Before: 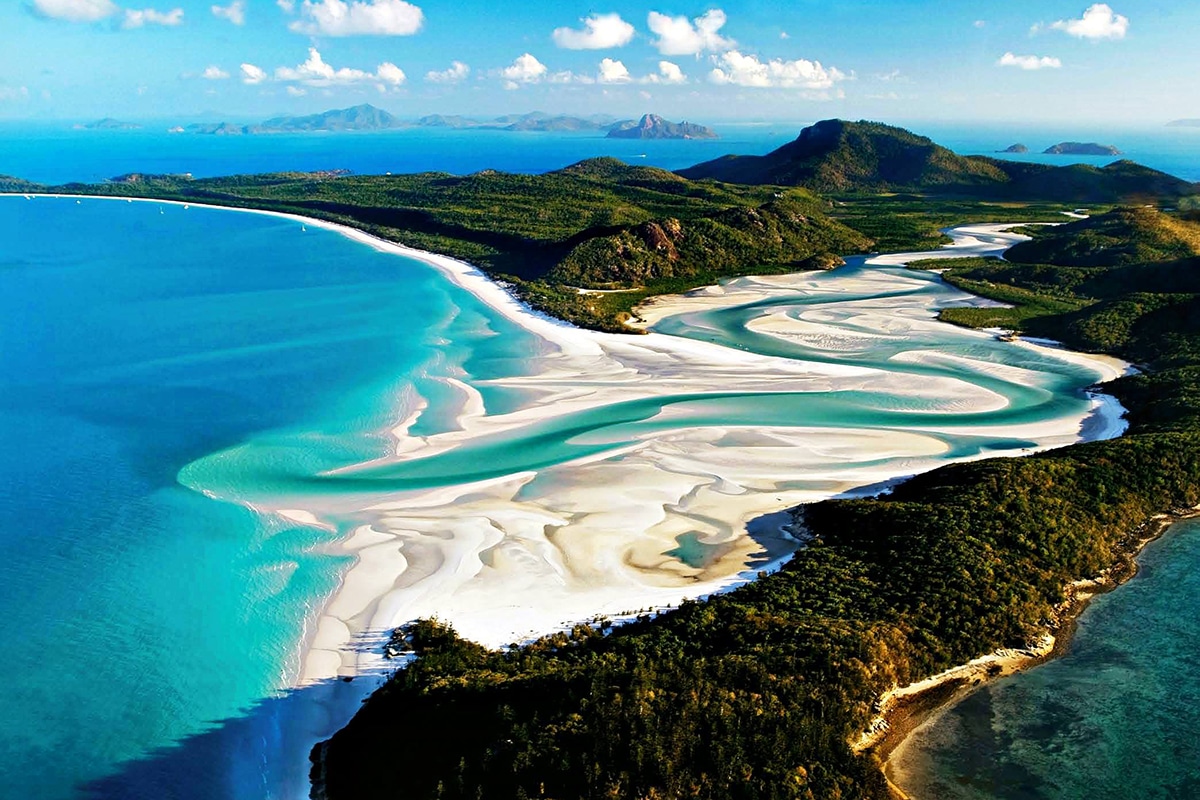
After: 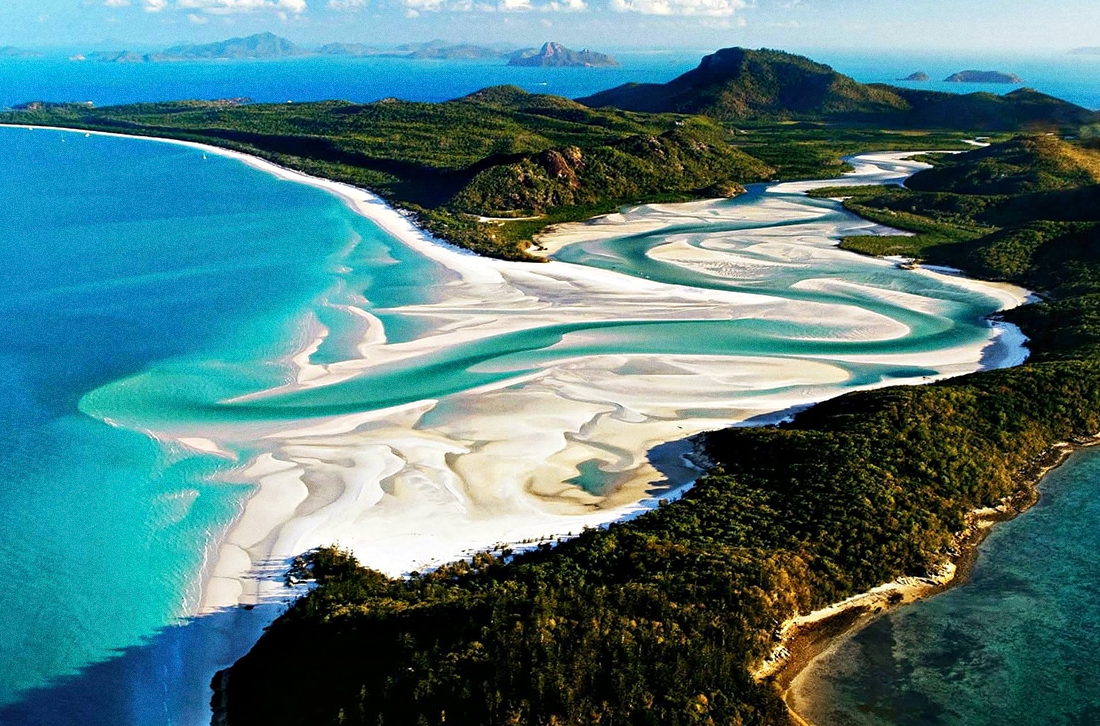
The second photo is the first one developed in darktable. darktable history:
grain: coarseness 0.09 ISO
crop and rotate: left 8.262%, top 9.226%
